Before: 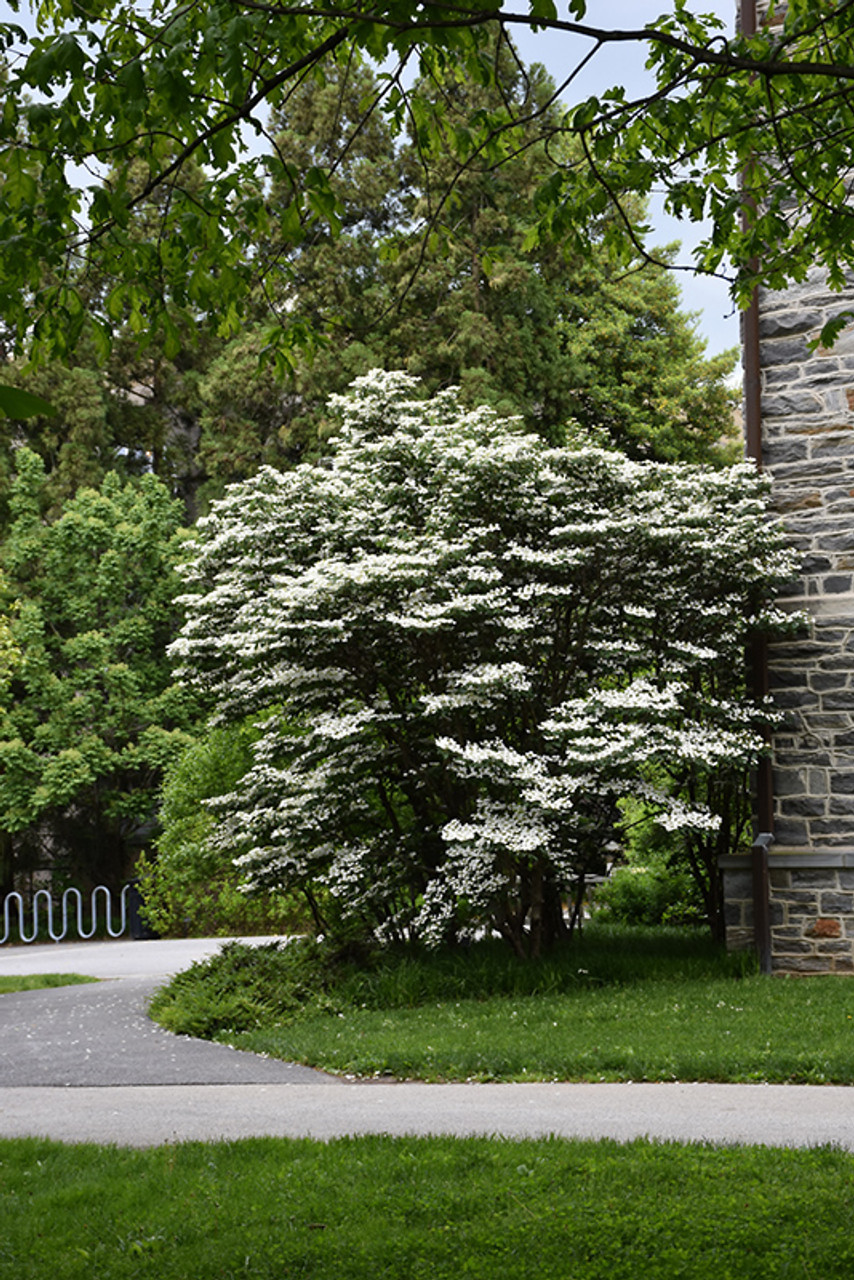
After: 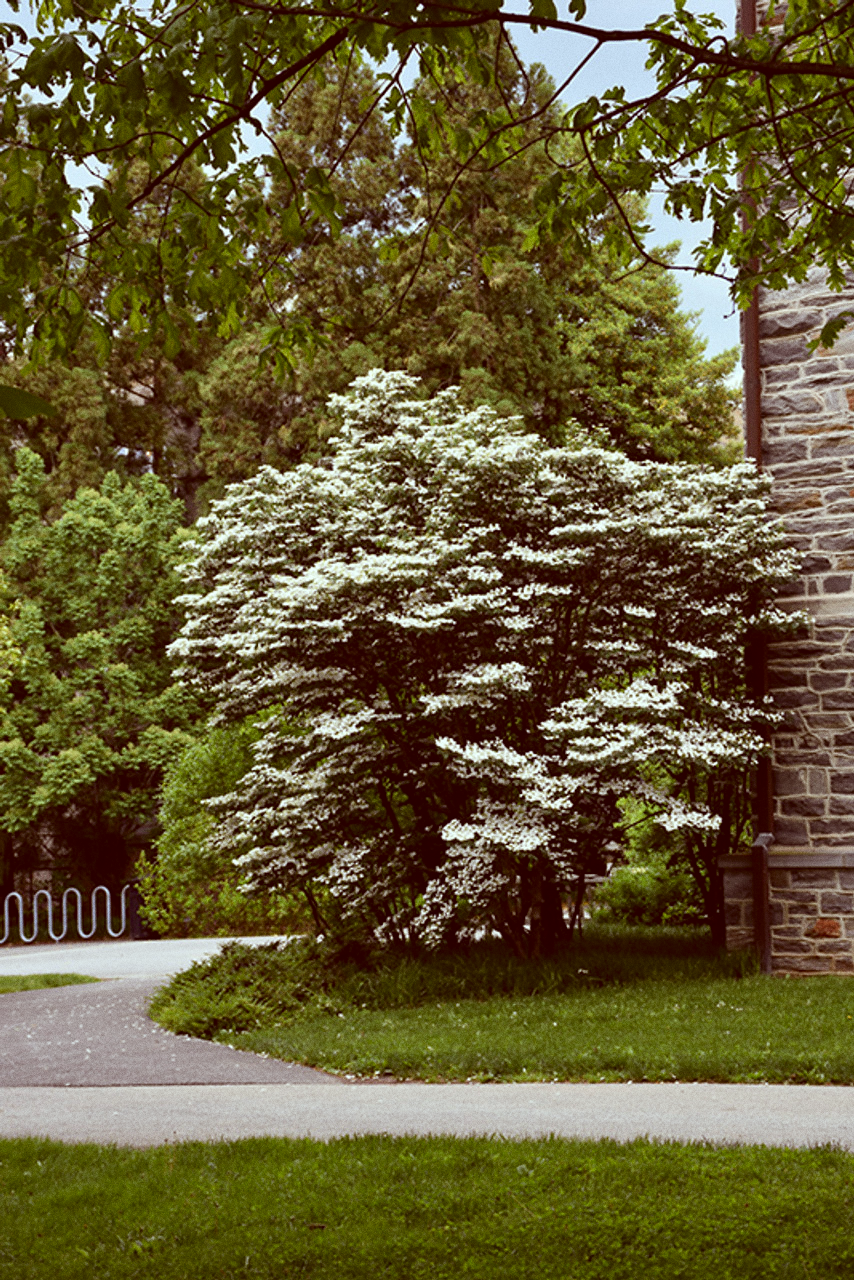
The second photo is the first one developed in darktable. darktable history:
color correction: highlights a* -7.23, highlights b* -0.161, shadows a* 20.08, shadows b* 11.73
grain: coarseness 0.09 ISO
